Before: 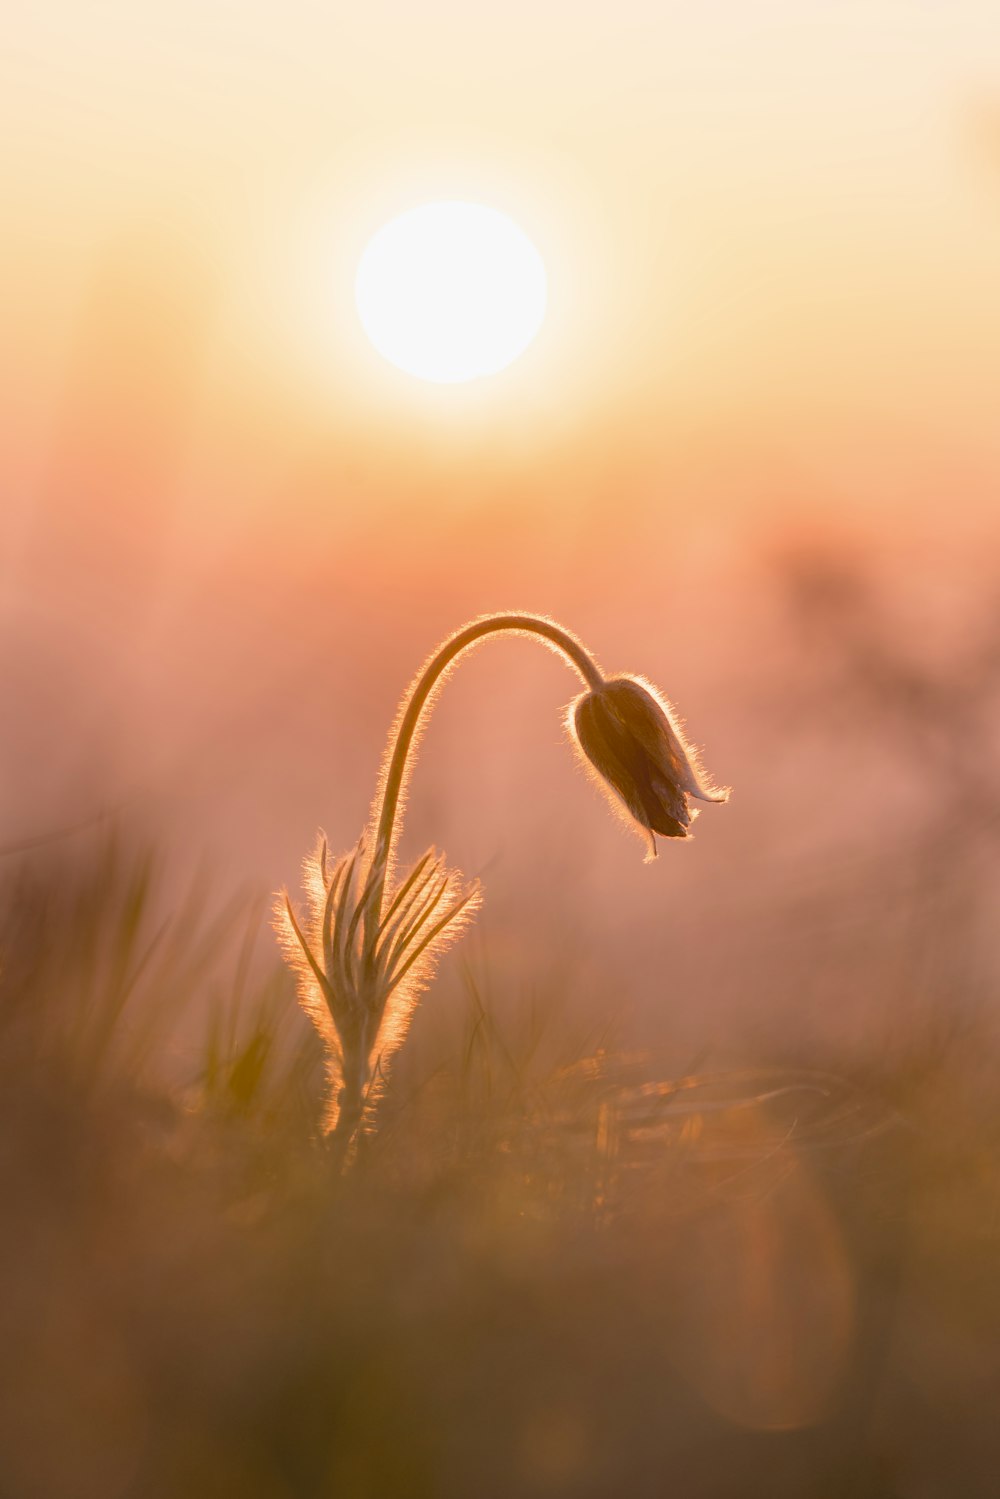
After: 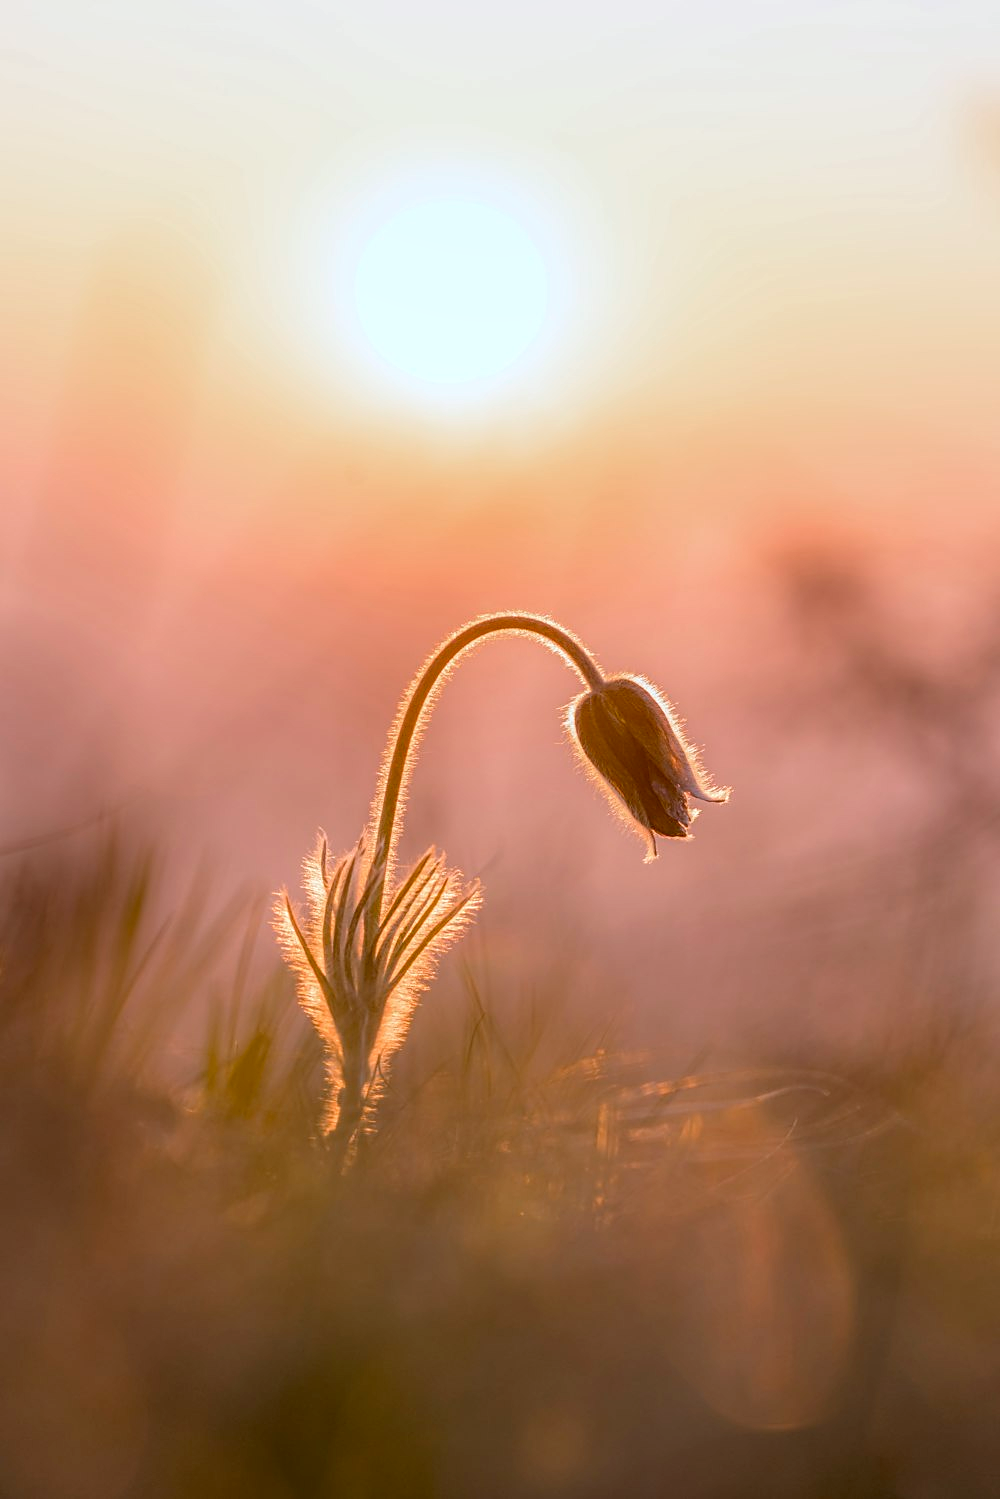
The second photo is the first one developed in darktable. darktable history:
local contrast: highlights 0%, shadows 0%, detail 133%
white balance: red 0.931, blue 1.11
sharpen: on, module defaults
